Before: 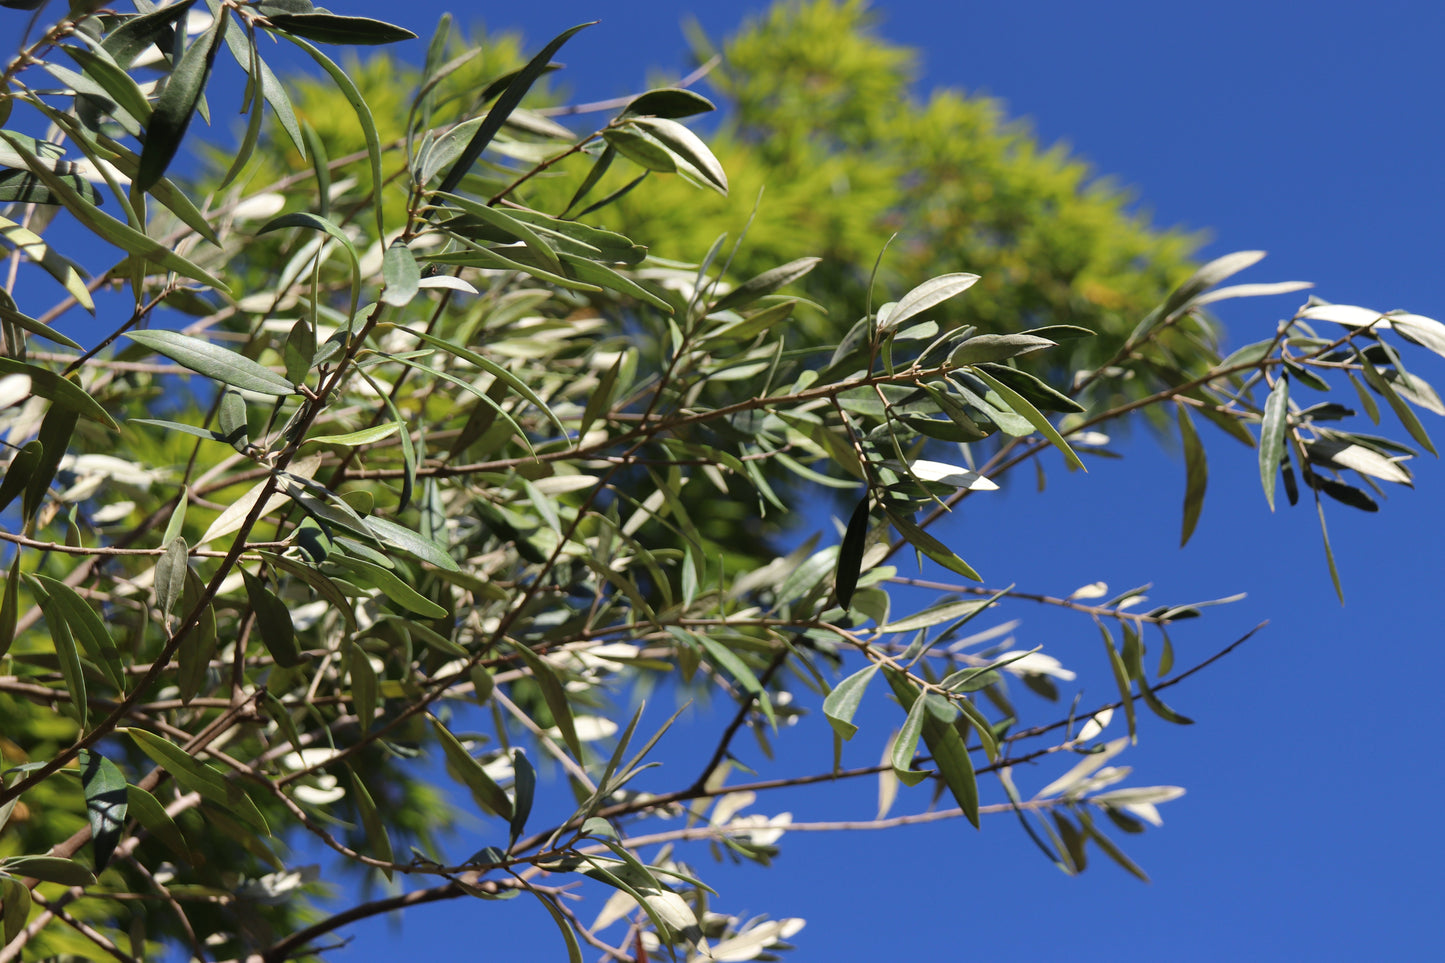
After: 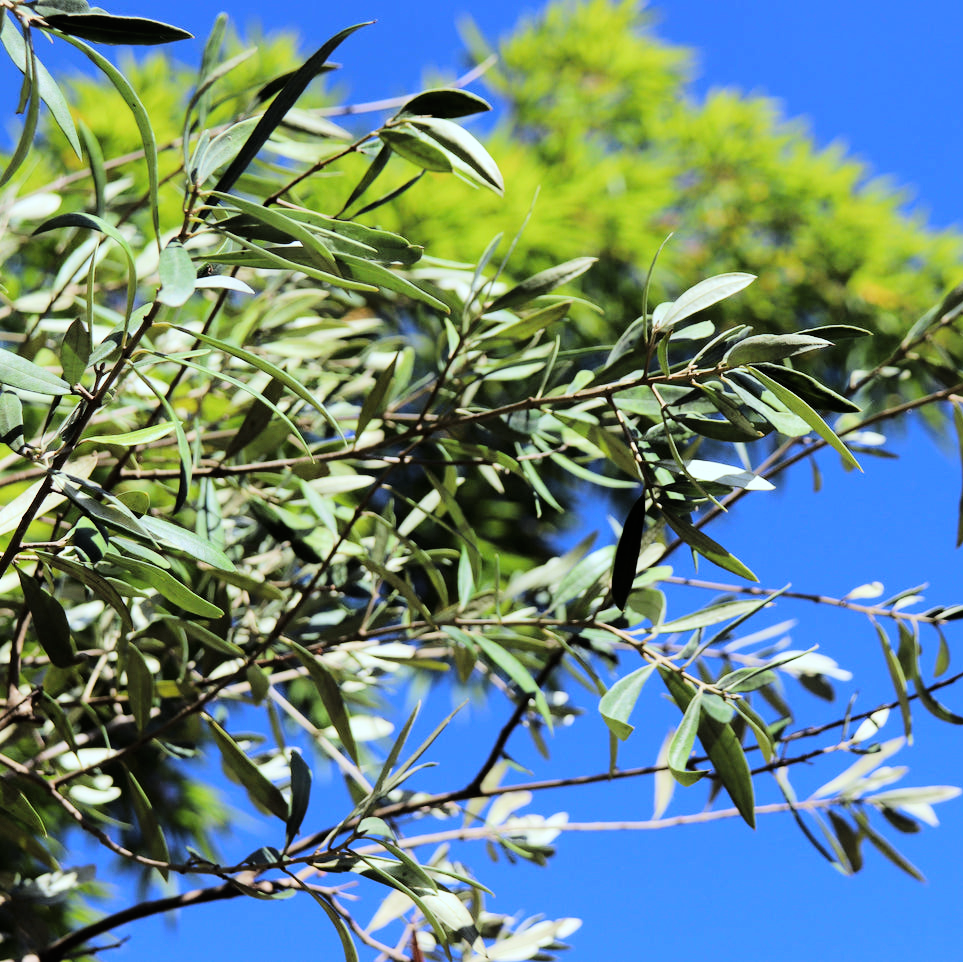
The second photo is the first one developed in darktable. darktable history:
crop and rotate: left 15.546%, right 17.787%
white balance: red 0.925, blue 1.046
tone curve: curves: ch0 [(0, 0) (0.004, 0) (0.133, 0.071) (0.341, 0.453) (0.839, 0.922) (1, 1)], color space Lab, linked channels, preserve colors none
